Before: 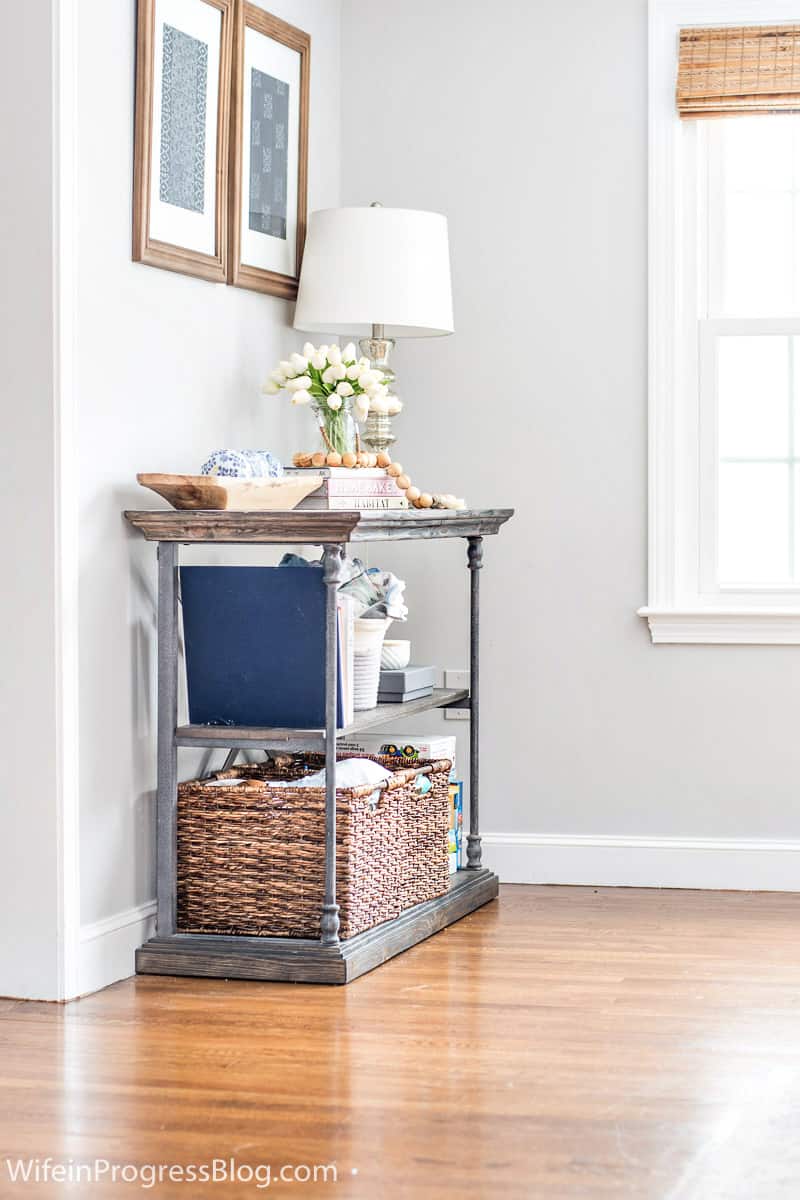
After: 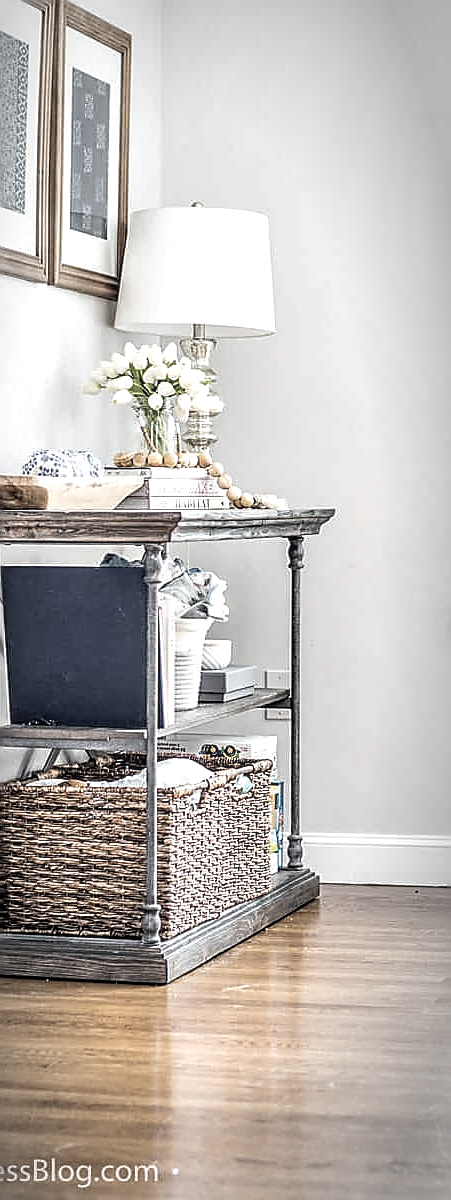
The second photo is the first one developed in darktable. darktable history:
local contrast: on, module defaults
color balance rgb: global offset › luminance -0.307%, global offset › hue 262.15°, linear chroma grading › global chroma 15.022%, perceptual saturation grading › global saturation 37.24%, global vibrance 30.353%, contrast 9.784%
vignetting: center (-0.117, -0.005), automatic ratio true
color correction: highlights b* 0.019, saturation 0.312
sharpen: radius 1.359, amount 1.239, threshold 0.736
crop and rotate: left 22.42%, right 21.191%
